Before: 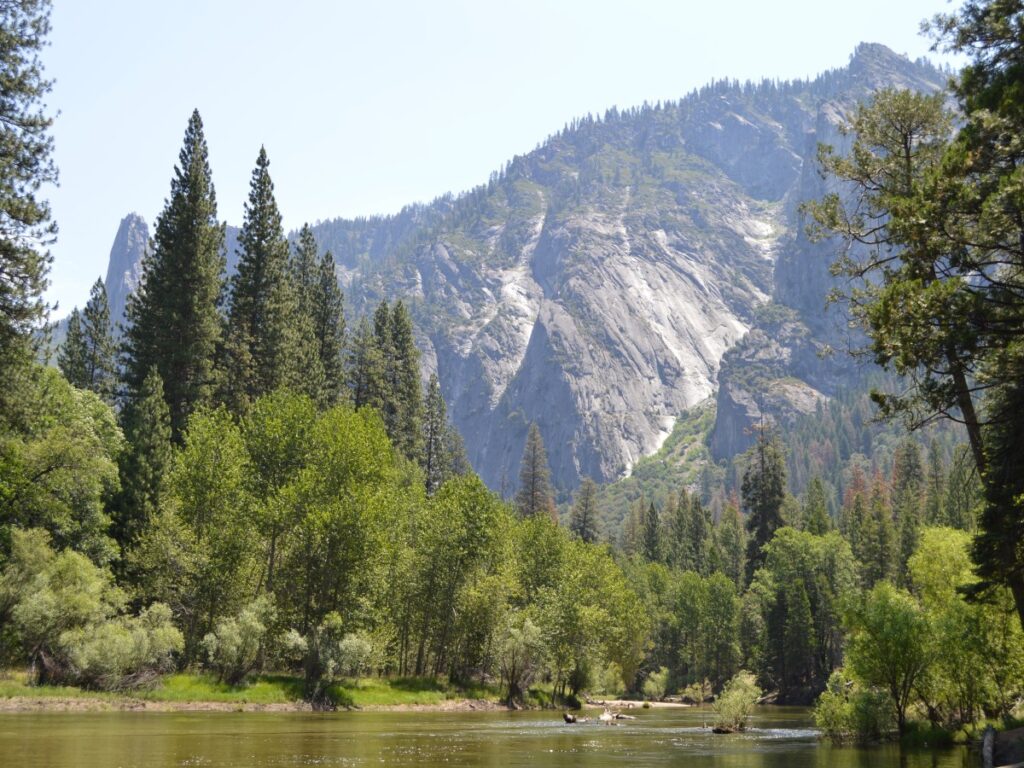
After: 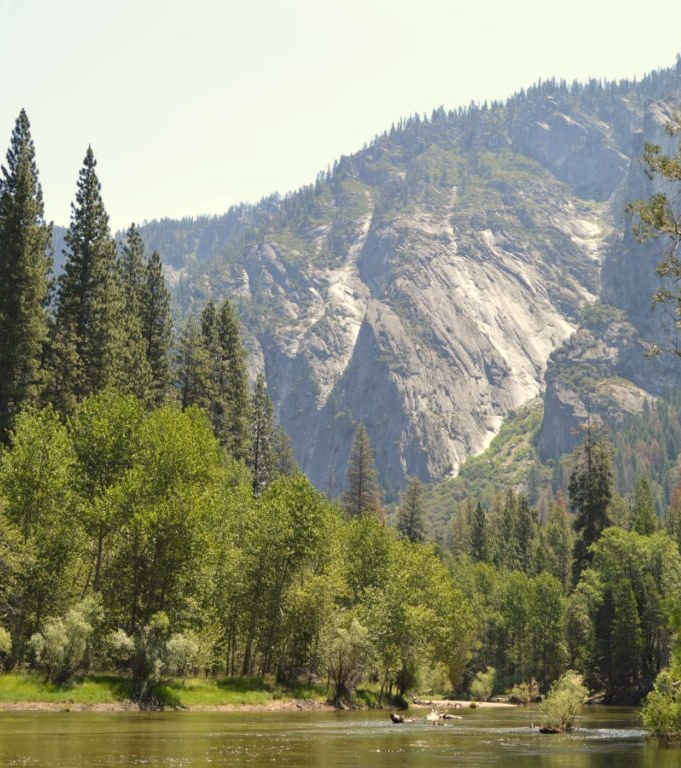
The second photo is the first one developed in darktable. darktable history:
crop: left 16.899%, right 16.556%
white balance: red 1.029, blue 0.92
